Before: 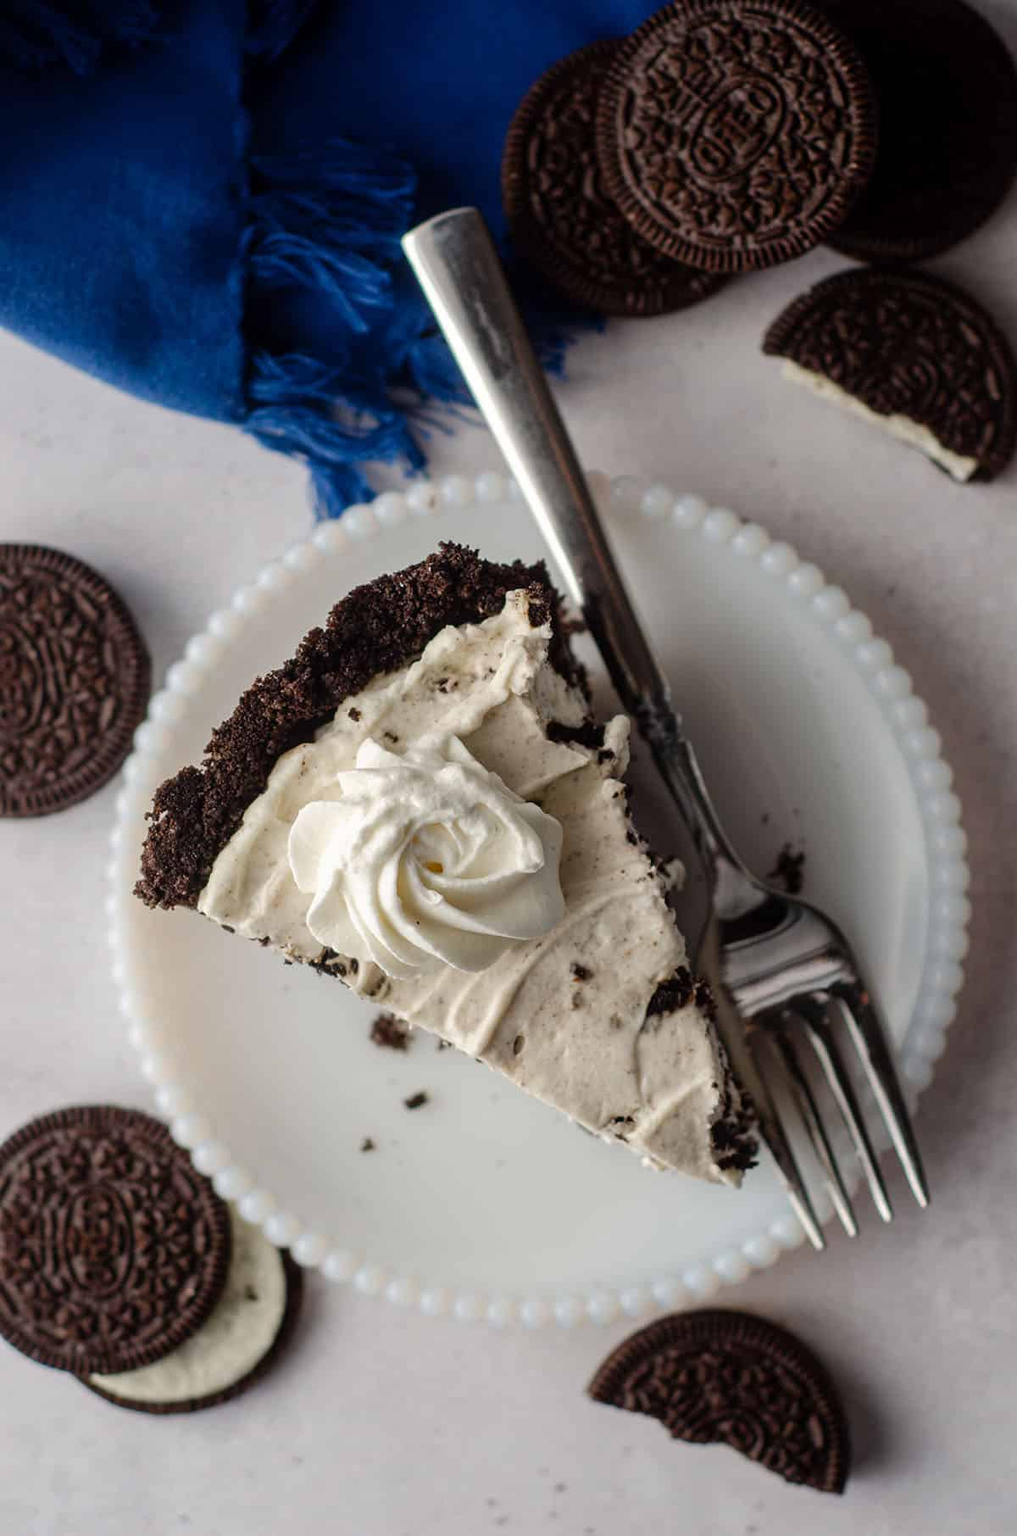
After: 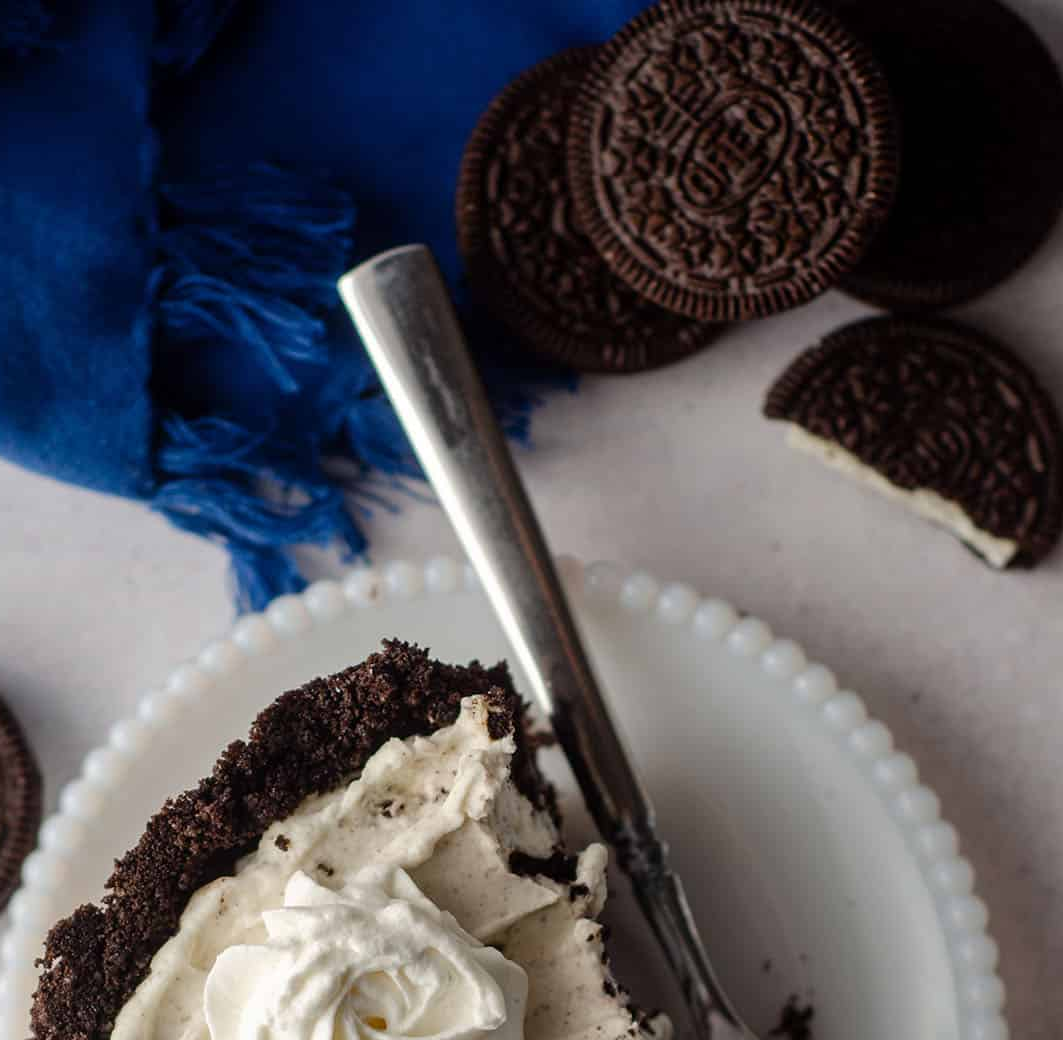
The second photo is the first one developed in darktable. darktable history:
crop and rotate: left 11.358%, bottom 42.565%
